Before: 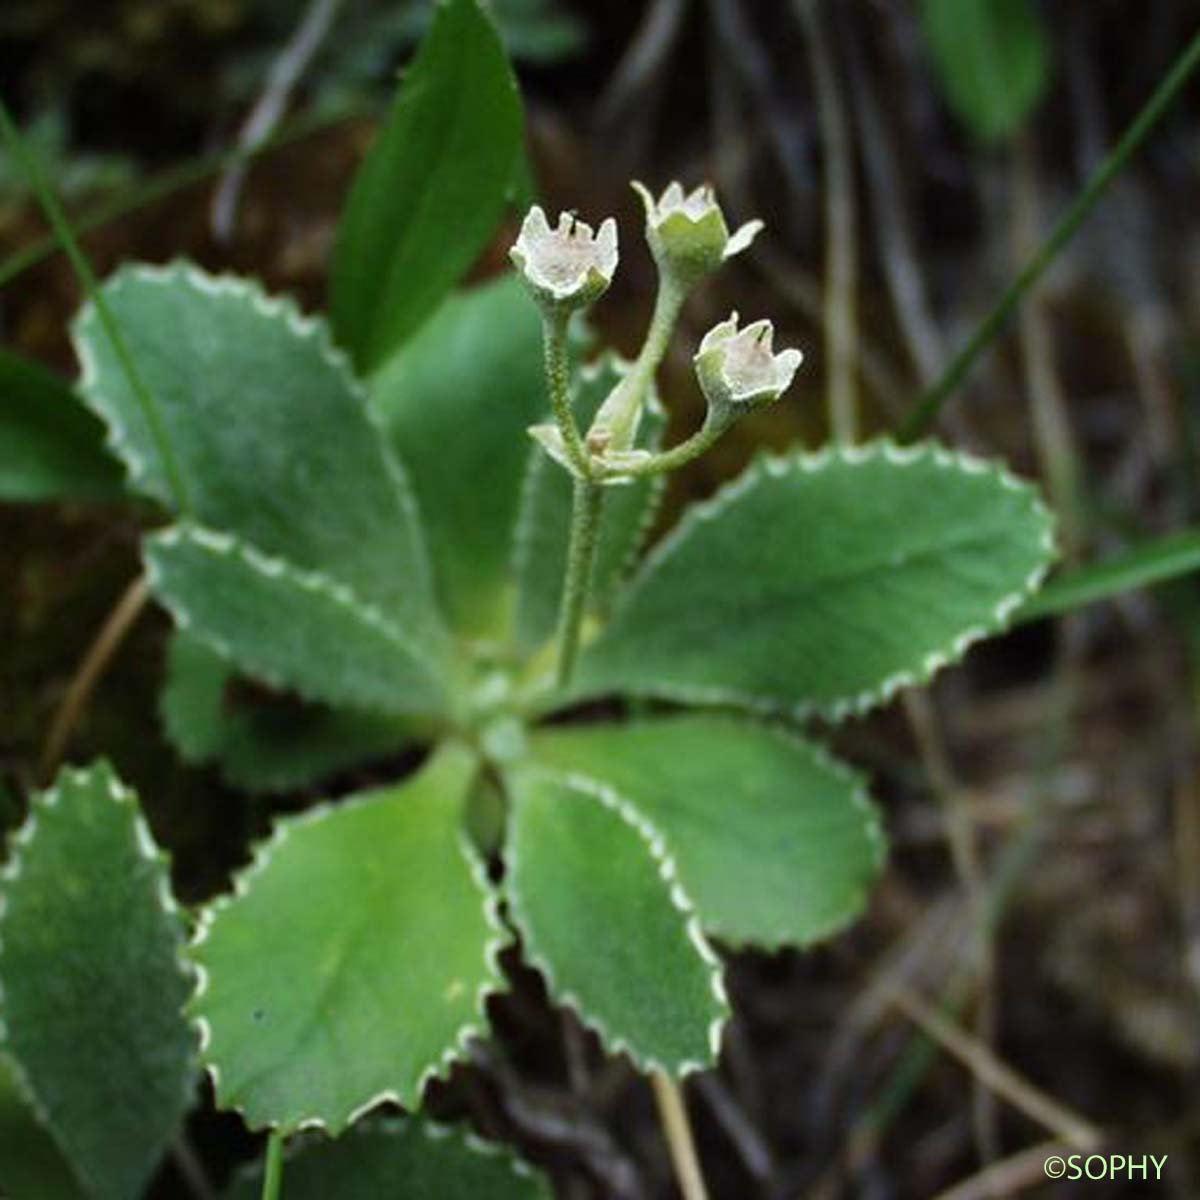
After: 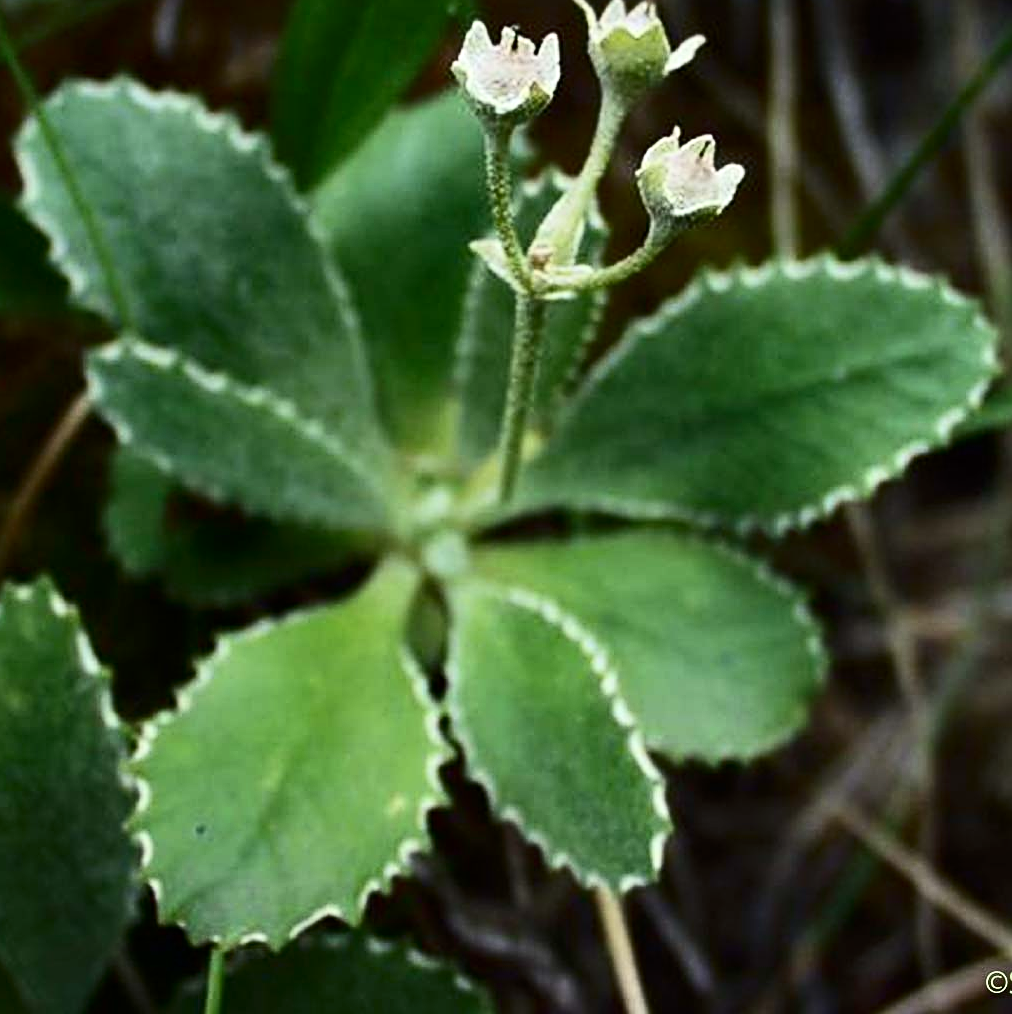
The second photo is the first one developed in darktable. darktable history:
crop and rotate: left 4.912%, top 15.469%, right 10.716%
sharpen: on, module defaults
contrast brightness saturation: contrast 0.287
